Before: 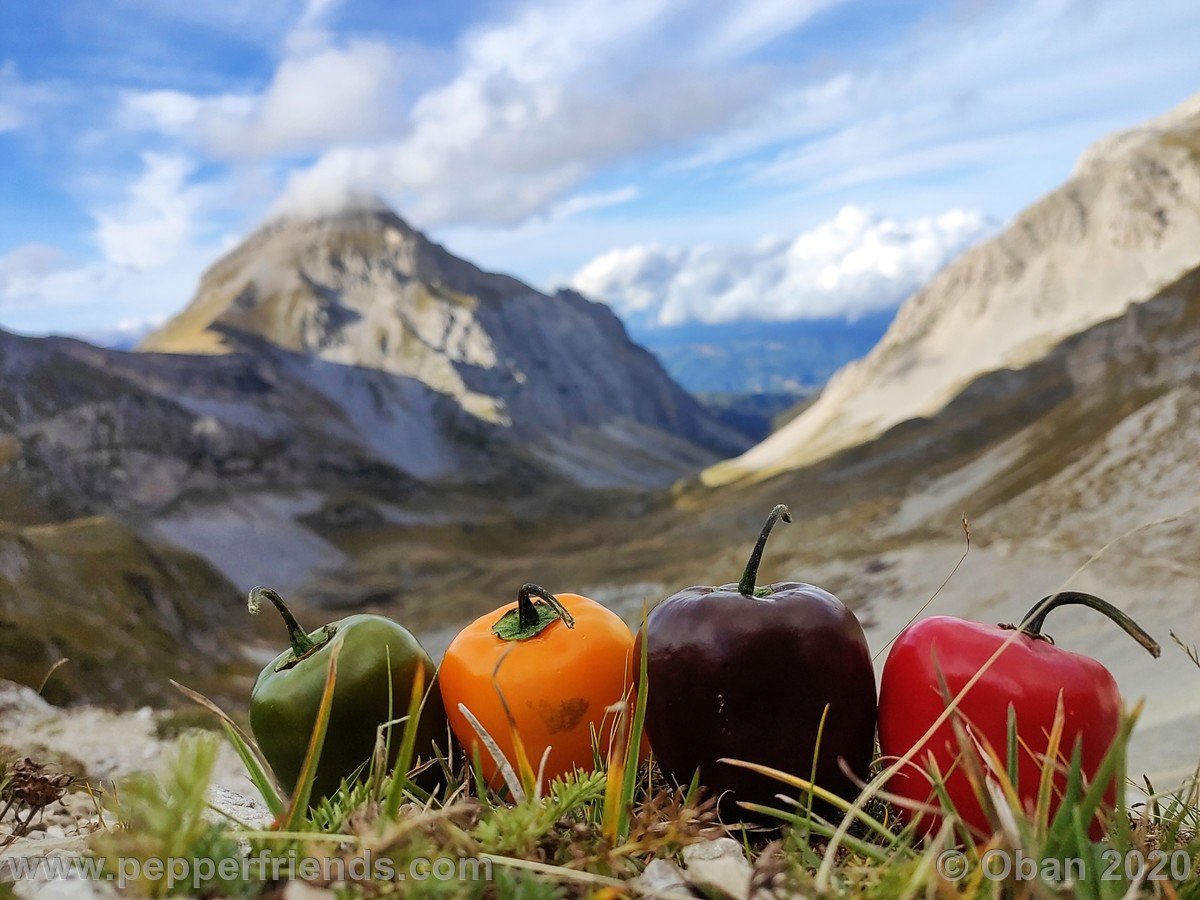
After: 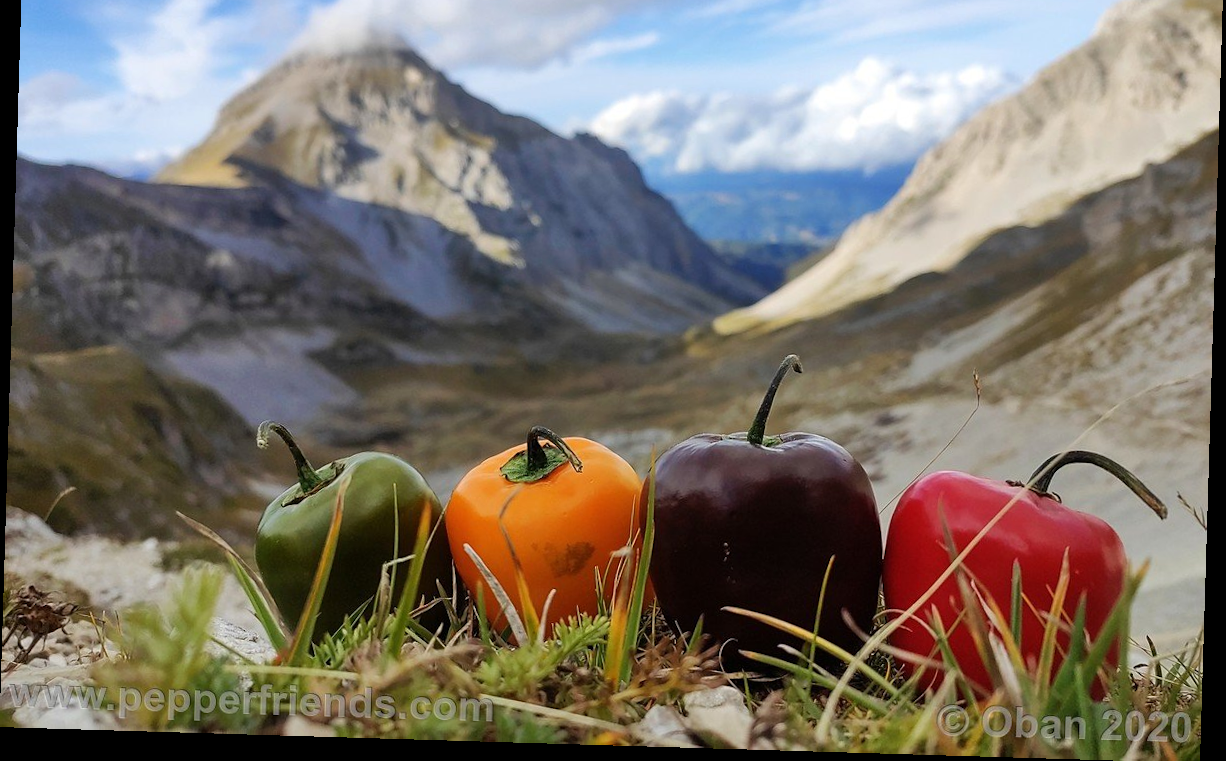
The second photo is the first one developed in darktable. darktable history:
crop and rotate: top 18.507%
rotate and perspective: rotation 1.72°, automatic cropping off
